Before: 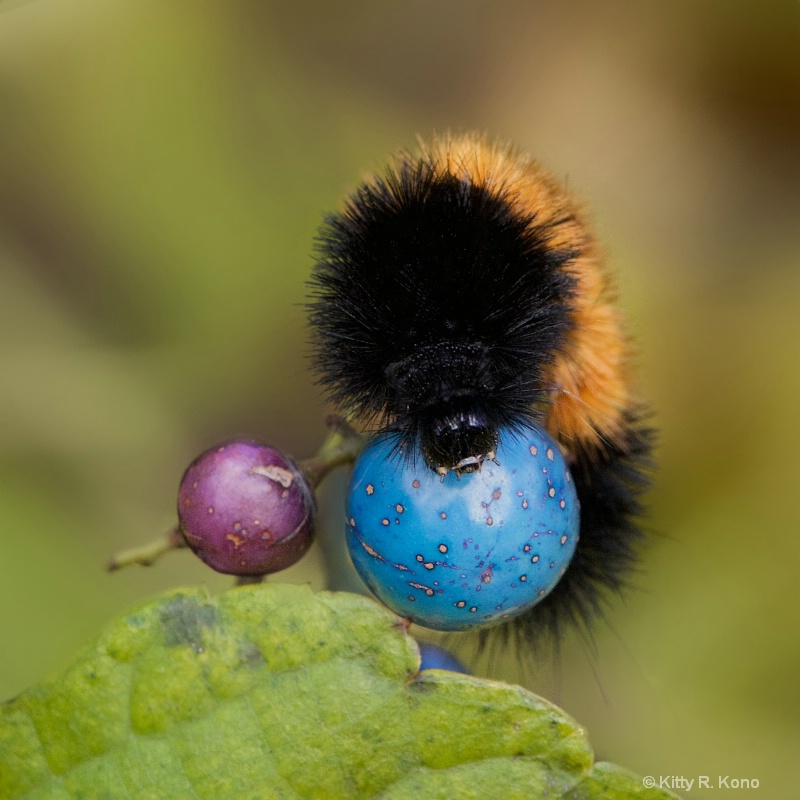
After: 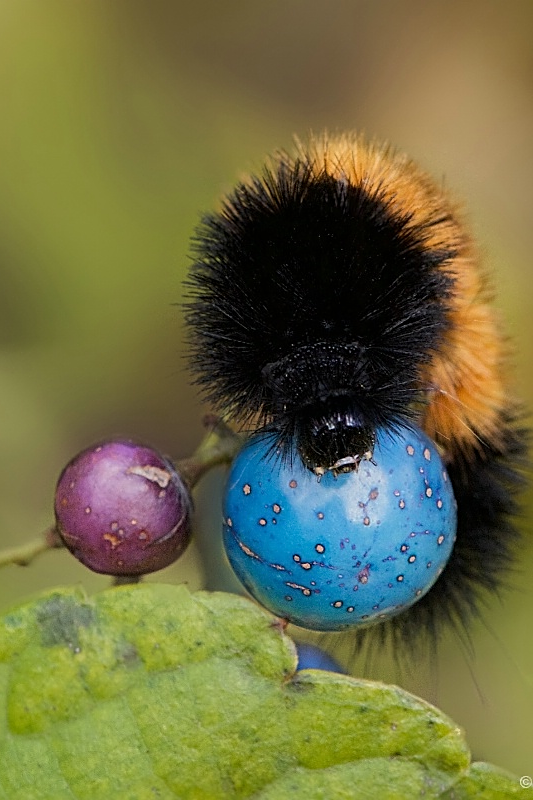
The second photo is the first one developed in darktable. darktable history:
sharpen: amount 0.596
crop: left 15.416%, right 17.867%
